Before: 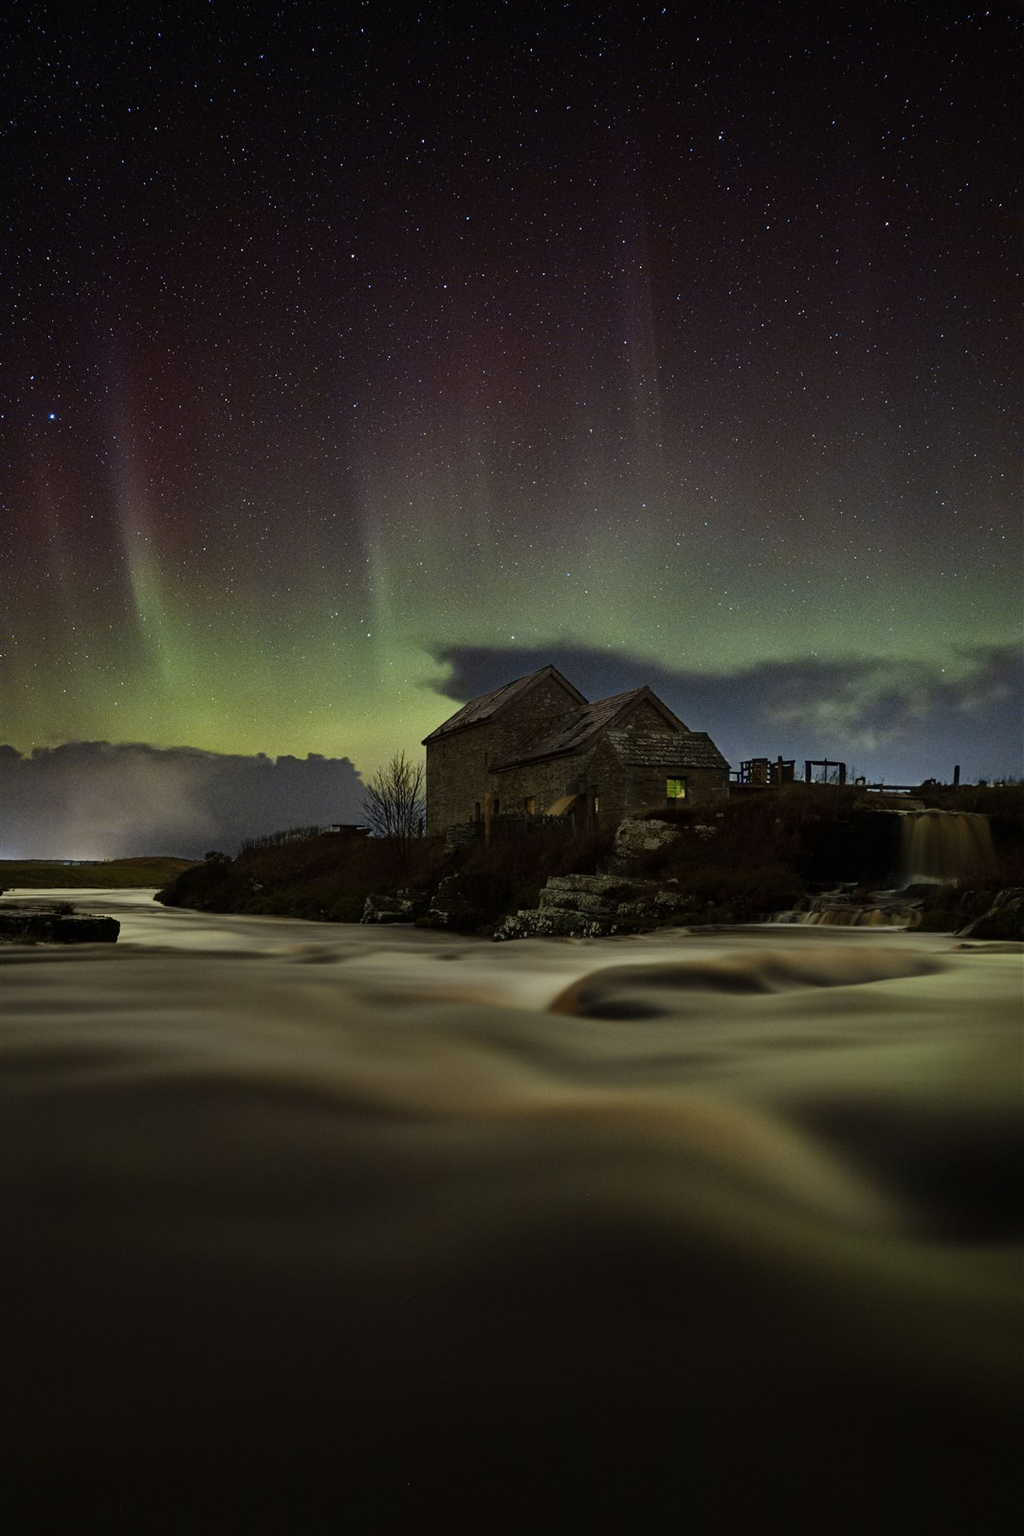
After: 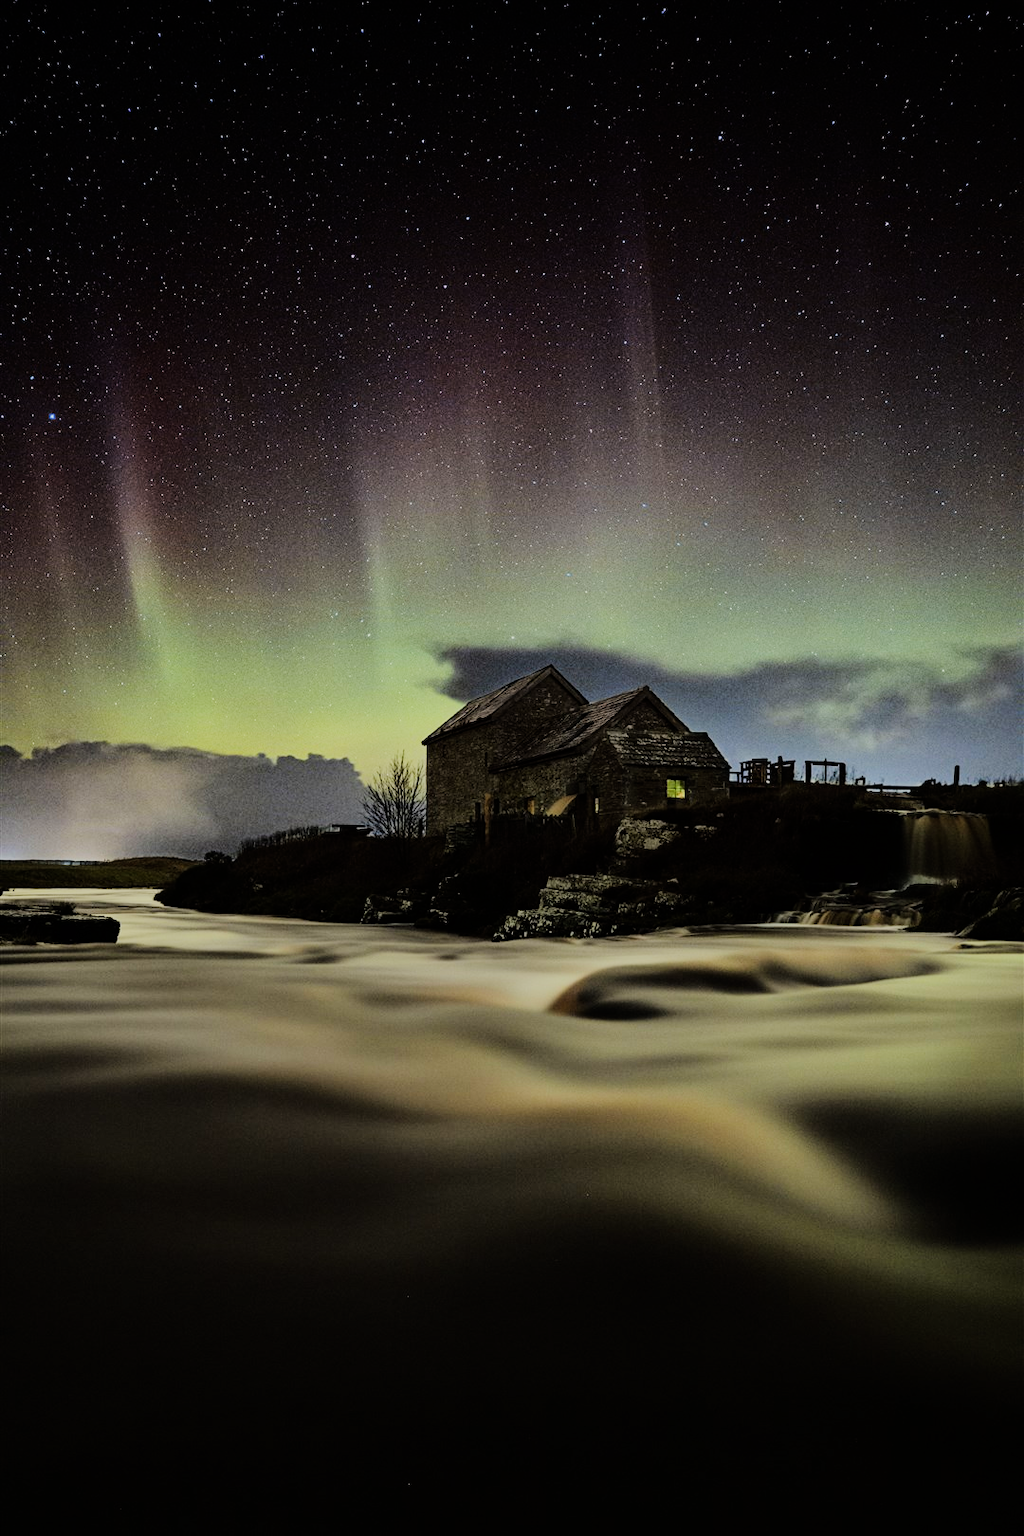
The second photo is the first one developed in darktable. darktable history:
tone equalizer: -7 EV 0.161 EV, -6 EV 0.616 EV, -5 EV 1.19 EV, -4 EV 1.3 EV, -3 EV 1.17 EV, -2 EV 0.6 EV, -1 EV 0.163 EV, edges refinement/feathering 500, mask exposure compensation -1.57 EV, preserve details no
filmic rgb: black relative exposure -7.97 EV, white relative exposure 3.98 EV, hardness 4.15, contrast 0.991
